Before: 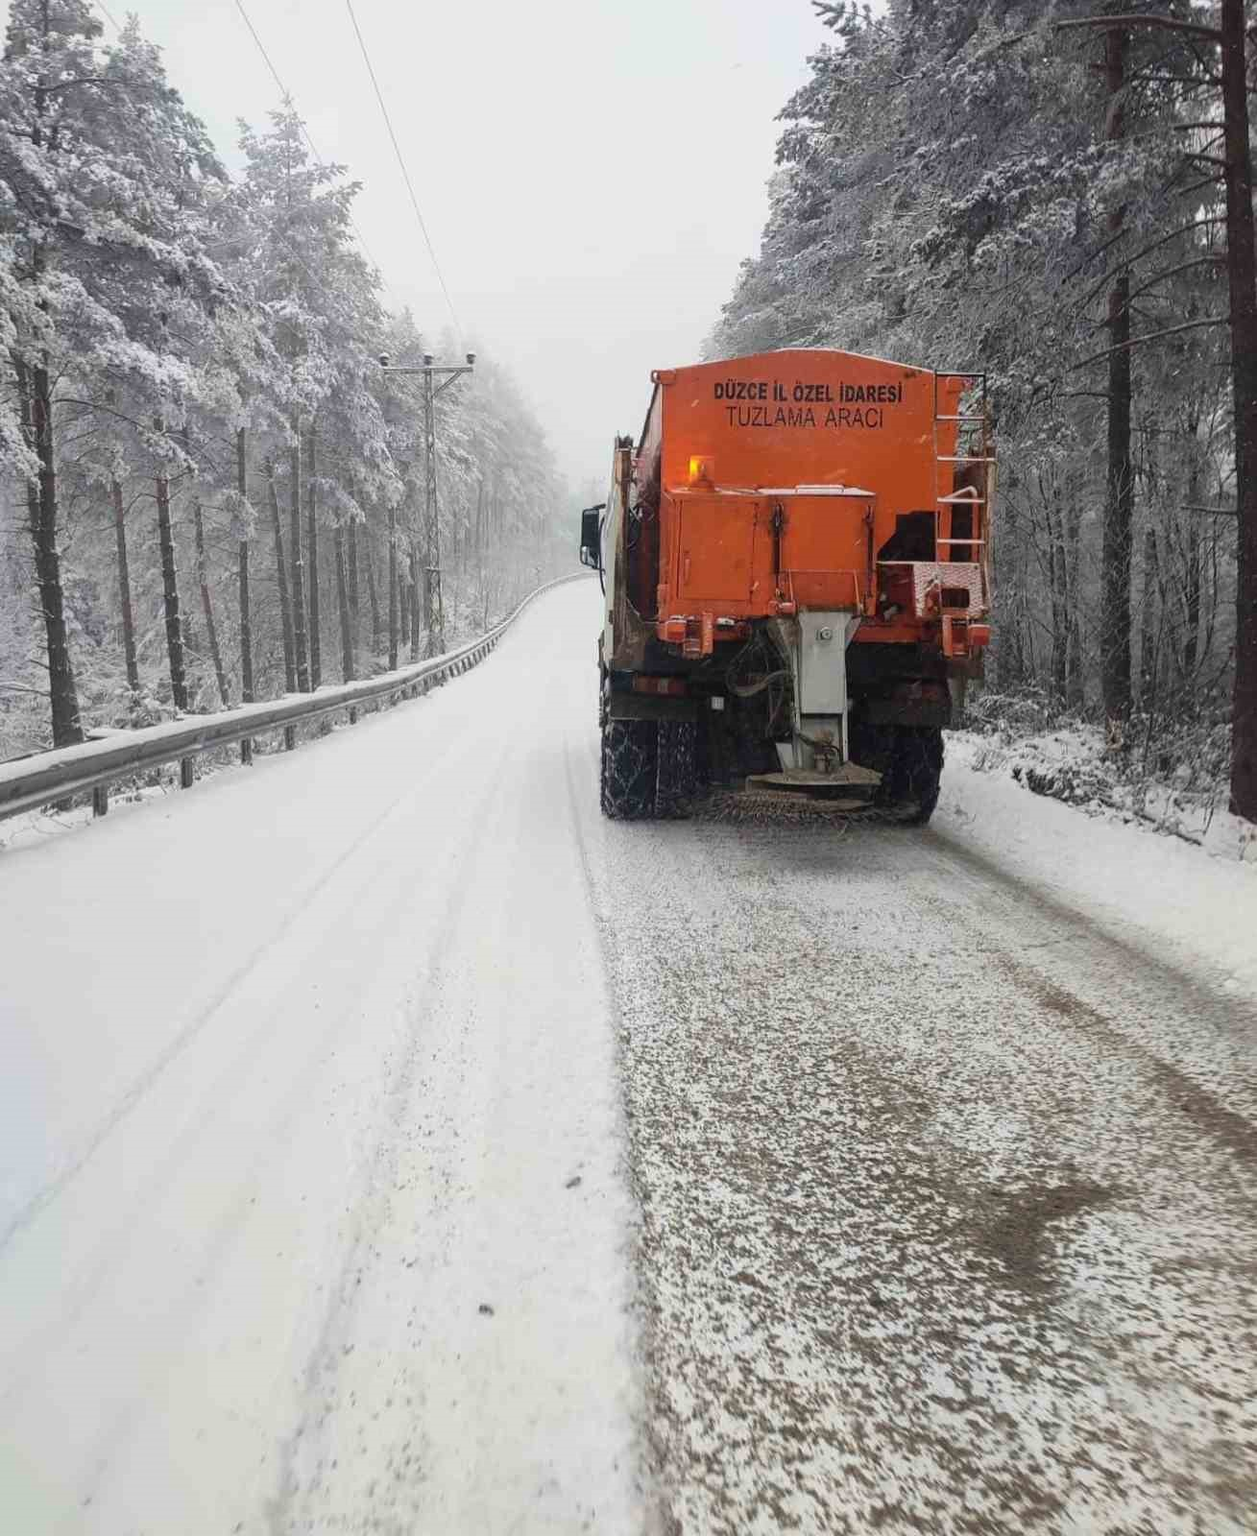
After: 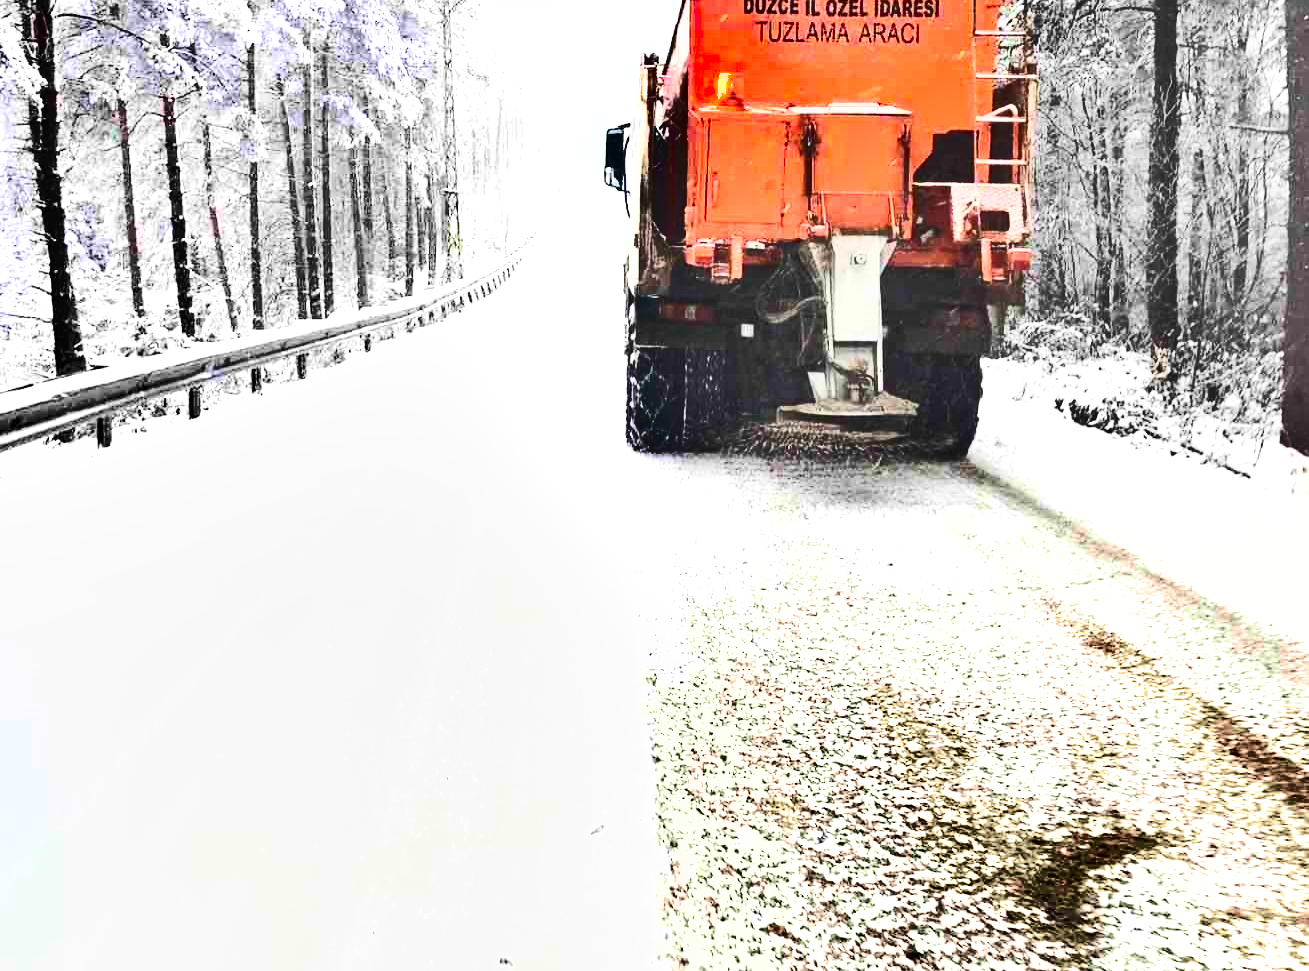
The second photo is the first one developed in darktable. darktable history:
shadows and highlights: shadows 20.87, highlights -81.63, soften with gaussian
exposure: black level correction 0, exposure 1.618 EV, compensate exposure bias true, compensate highlight preservation false
contrast brightness saturation: contrast 0.385, brightness 0.534
crop and rotate: top 25.221%, bottom 14.031%
